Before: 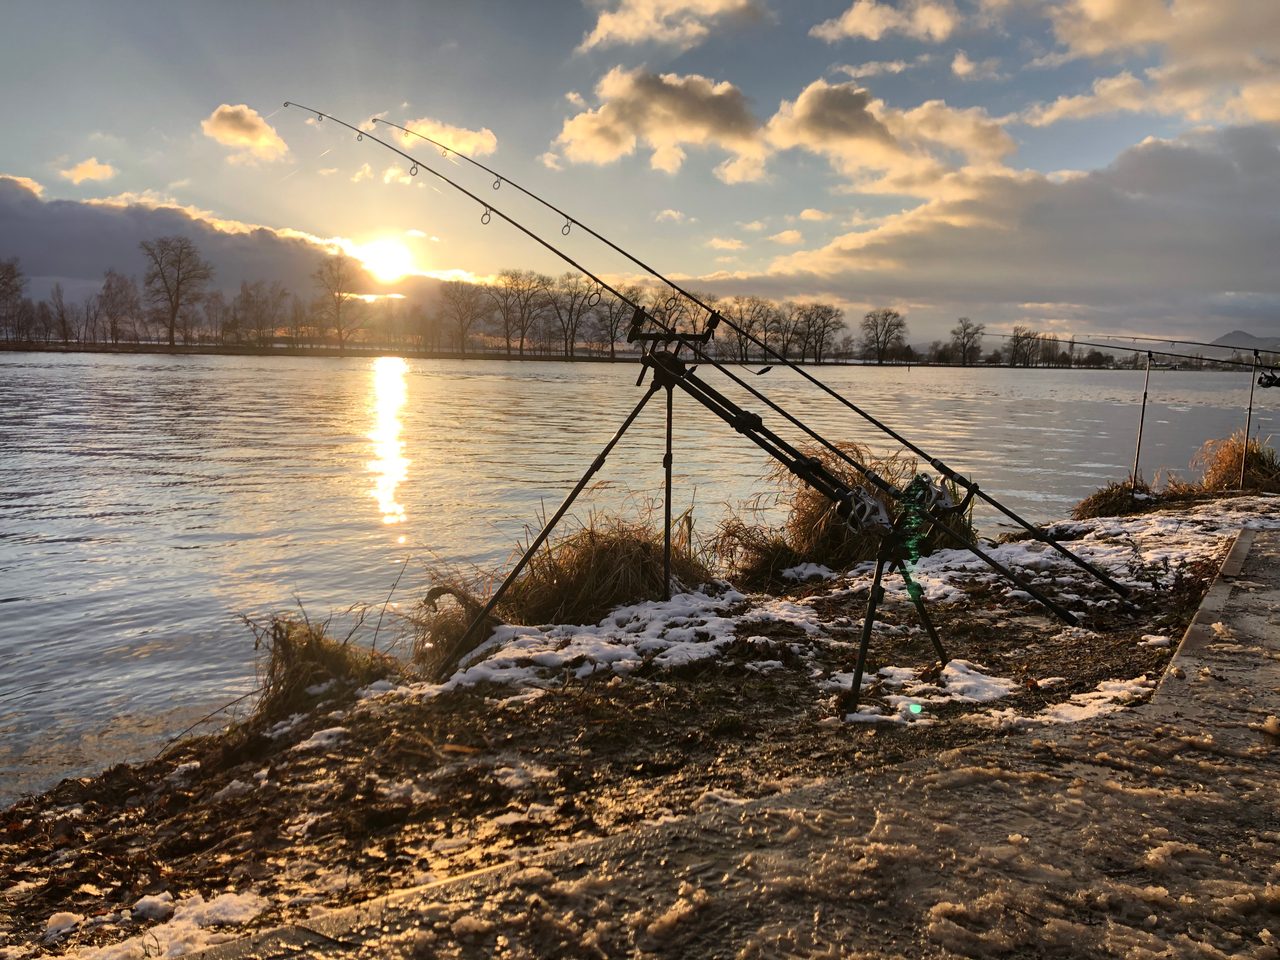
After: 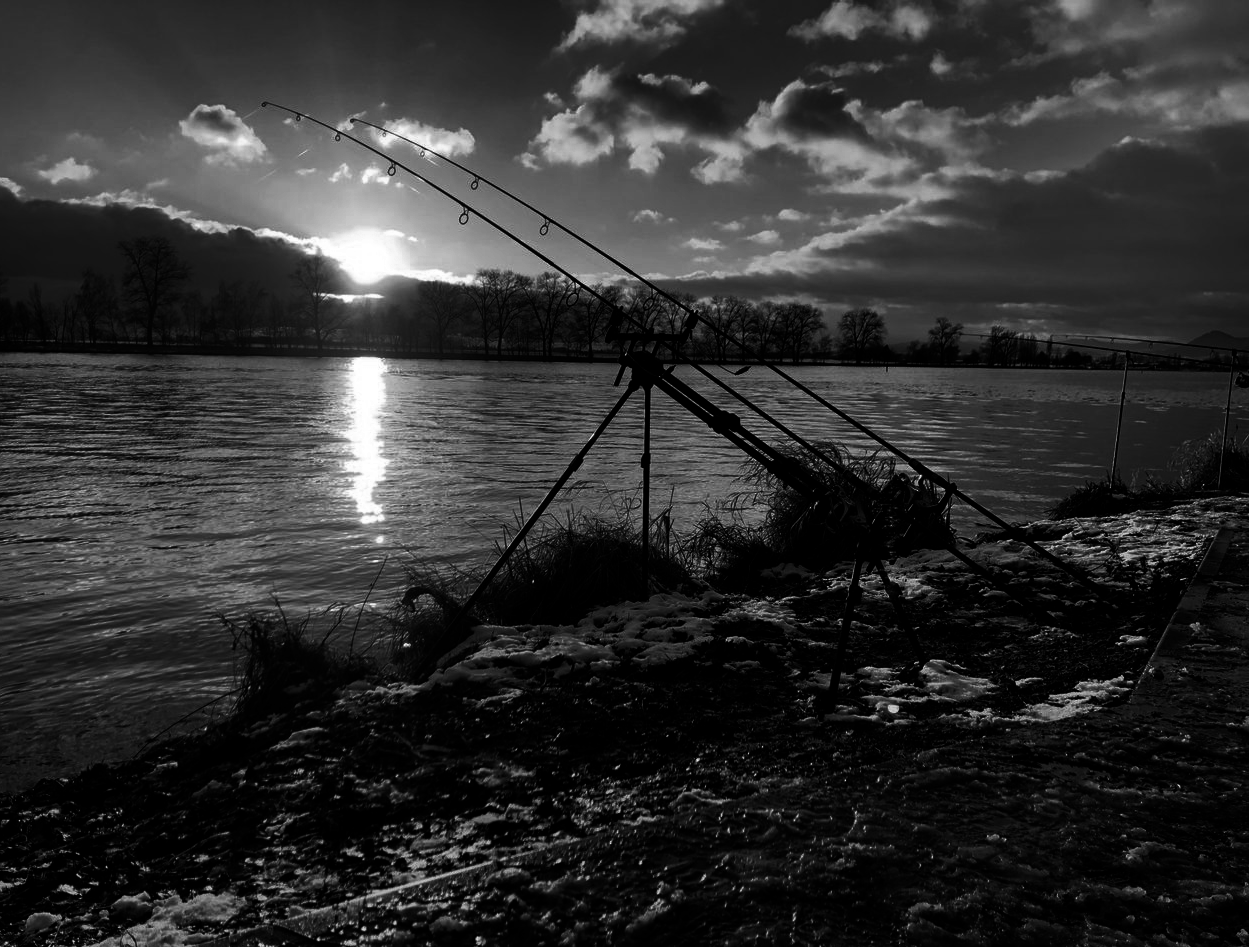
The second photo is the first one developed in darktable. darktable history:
crop and rotate: left 1.774%, right 0.633%, bottom 1.28%
contrast brightness saturation: contrast 0.02, brightness -1, saturation -1
